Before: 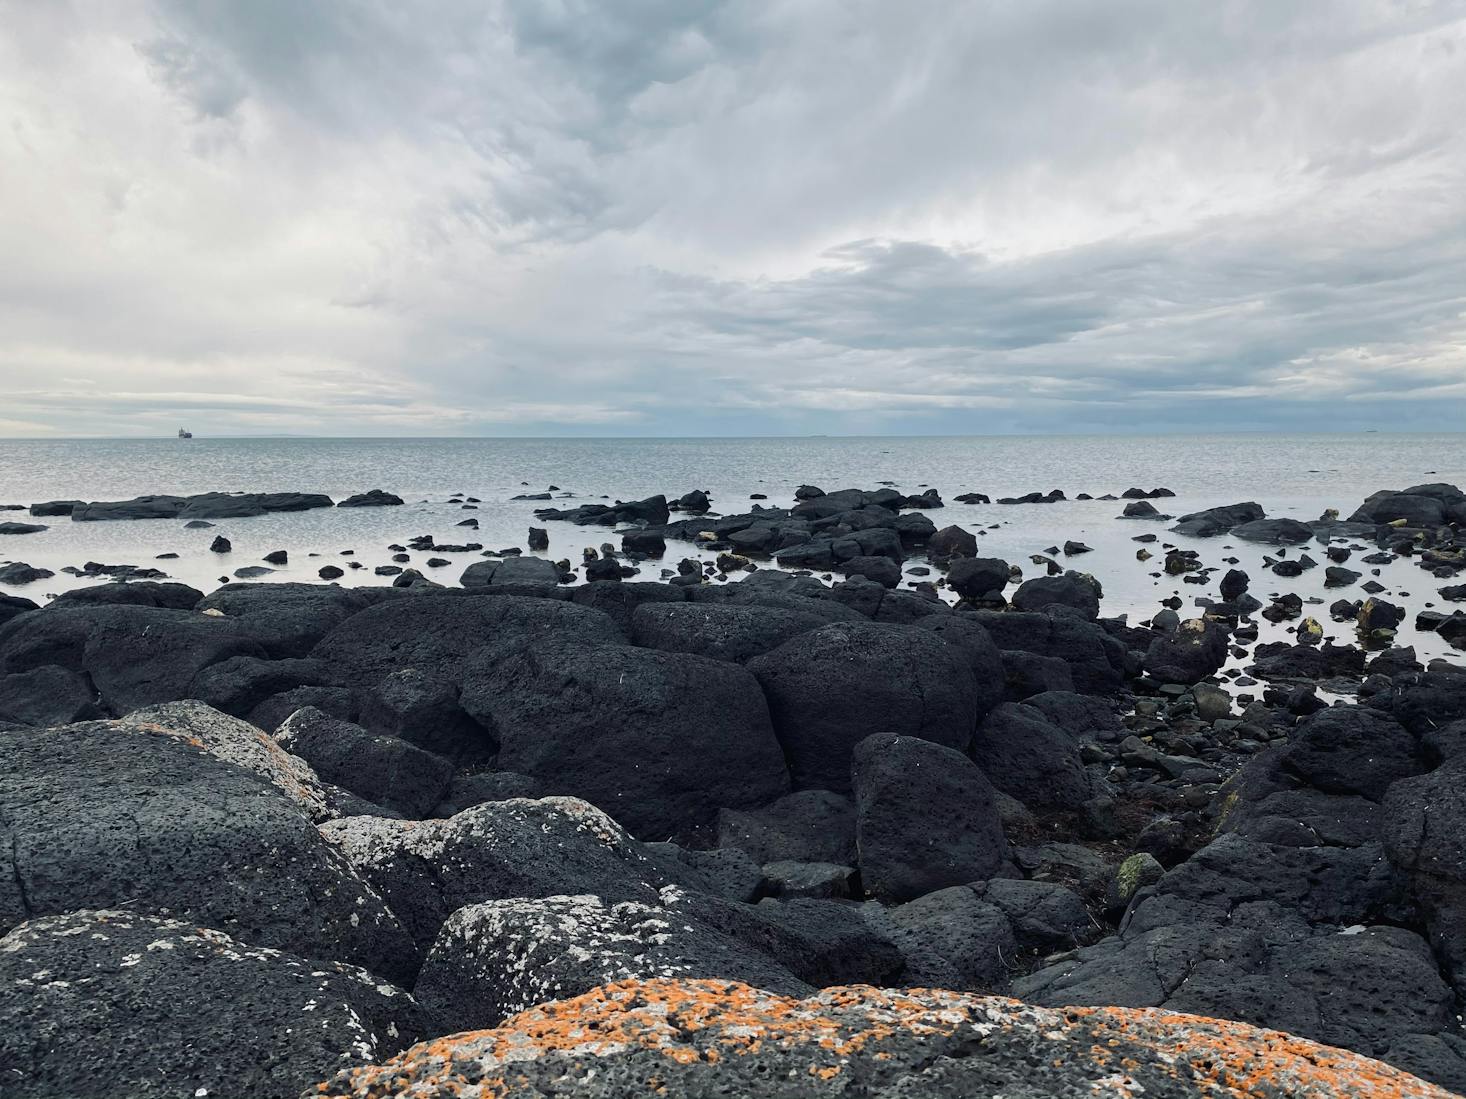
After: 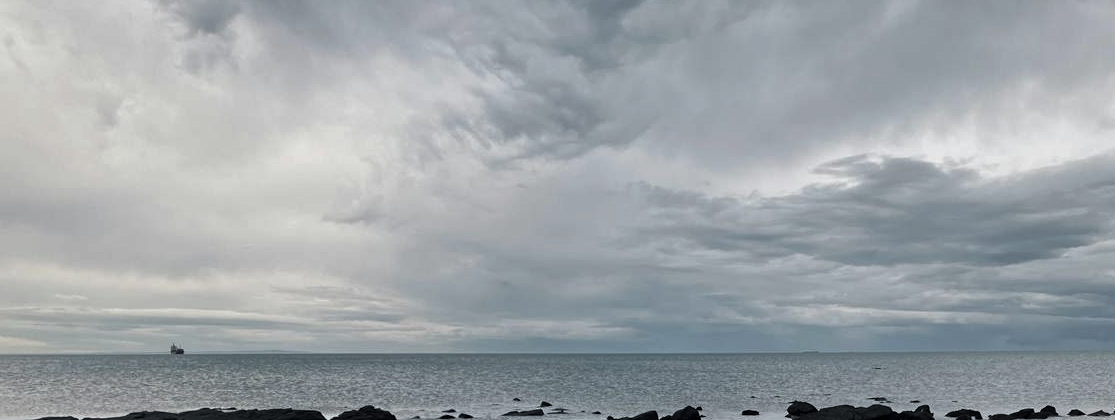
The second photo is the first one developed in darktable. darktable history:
crop: left 0.576%, top 7.648%, right 23.309%, bottom 54.056%
levels: levels [0, 0.618, 1]
